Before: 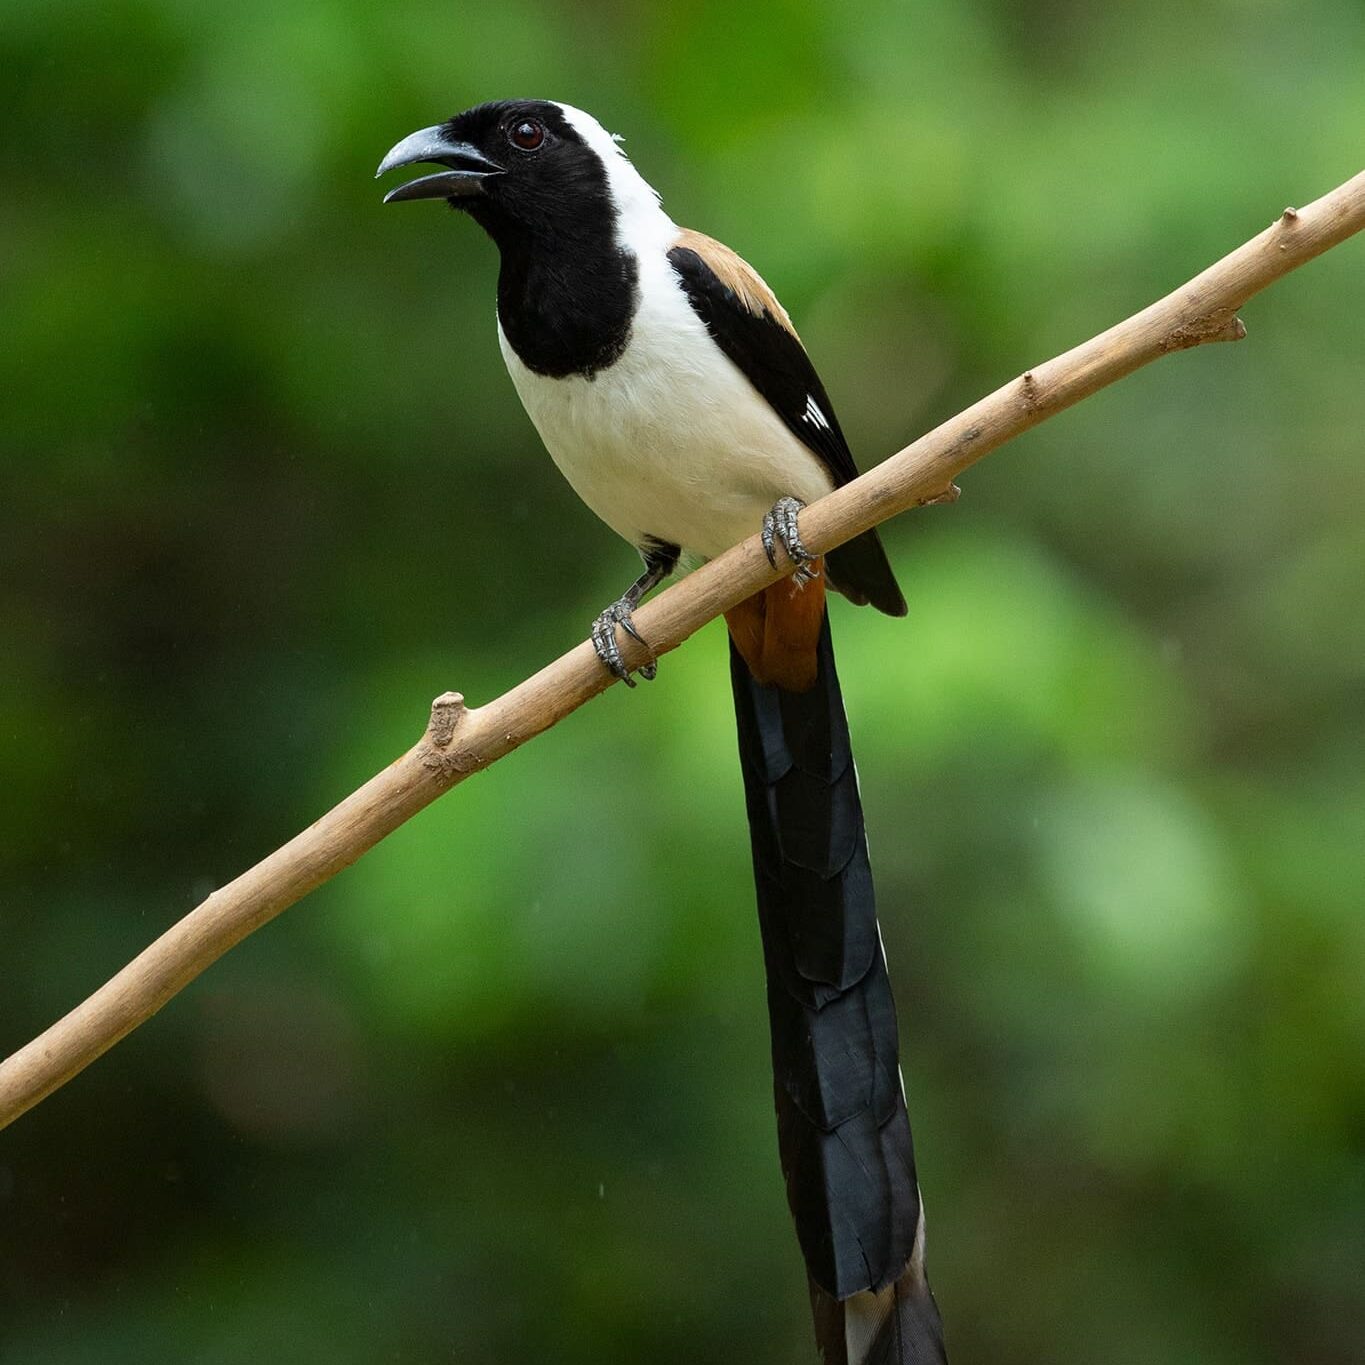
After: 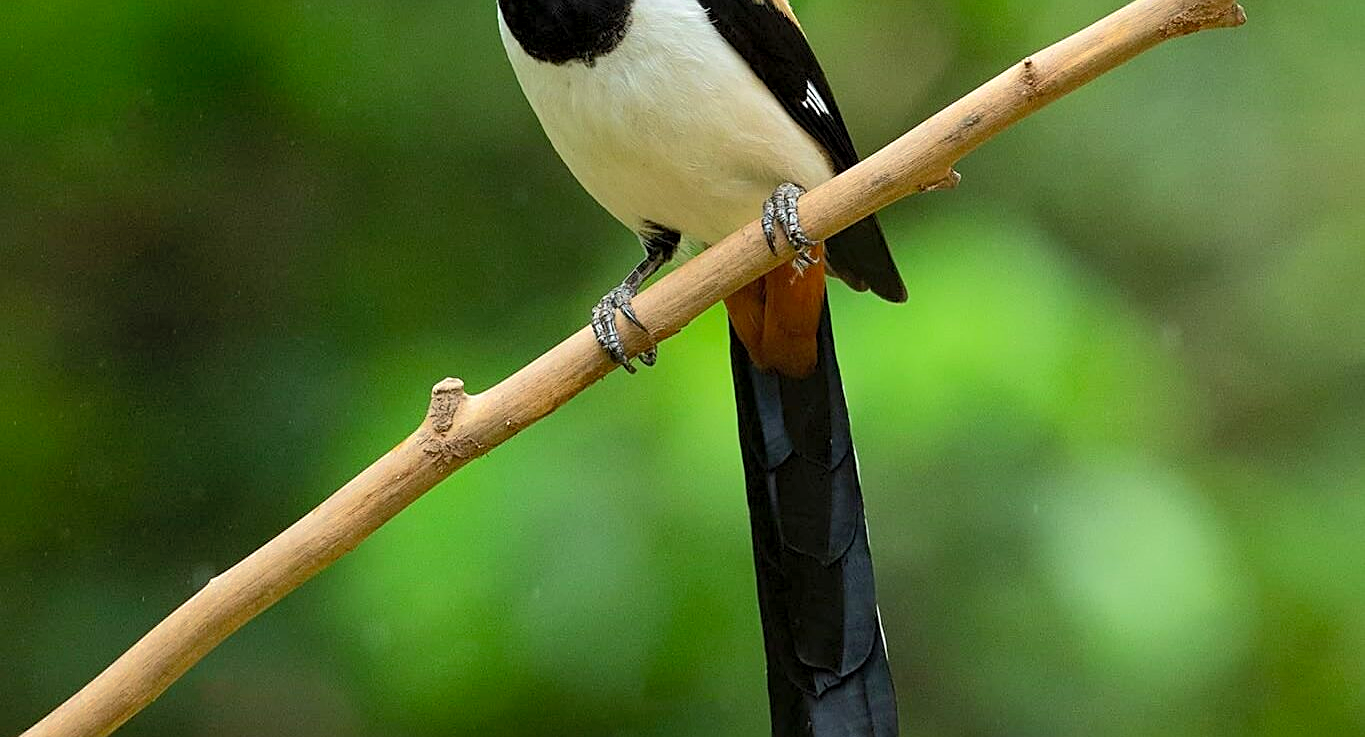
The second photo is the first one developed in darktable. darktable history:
sharpen: amount 0.493
contrast brightness saturation: contrast 0.198, brightness 0.17, saturation 0.229
exposure: black level correction 0.002, compensate exposure bias true, compensate highlight preservation false
crop and rotate: top 23.059%, bottom 22.897%
shadows and highlights: shadows 39.9, highlights -59.85
